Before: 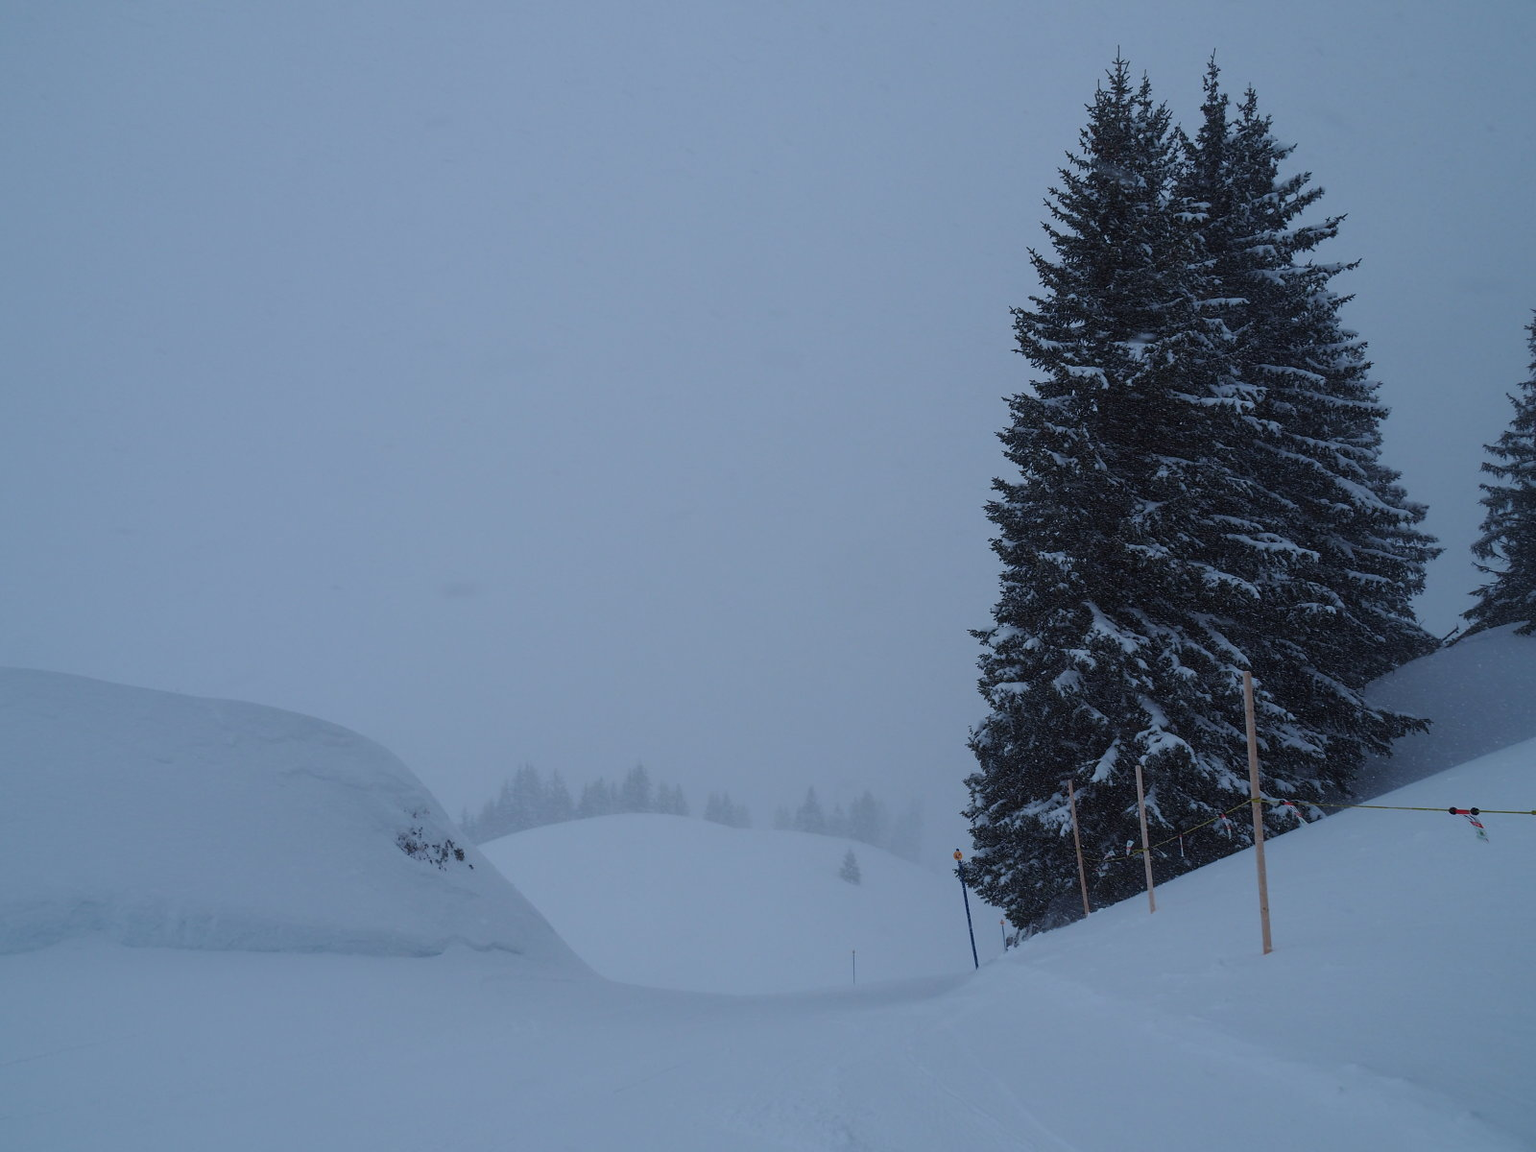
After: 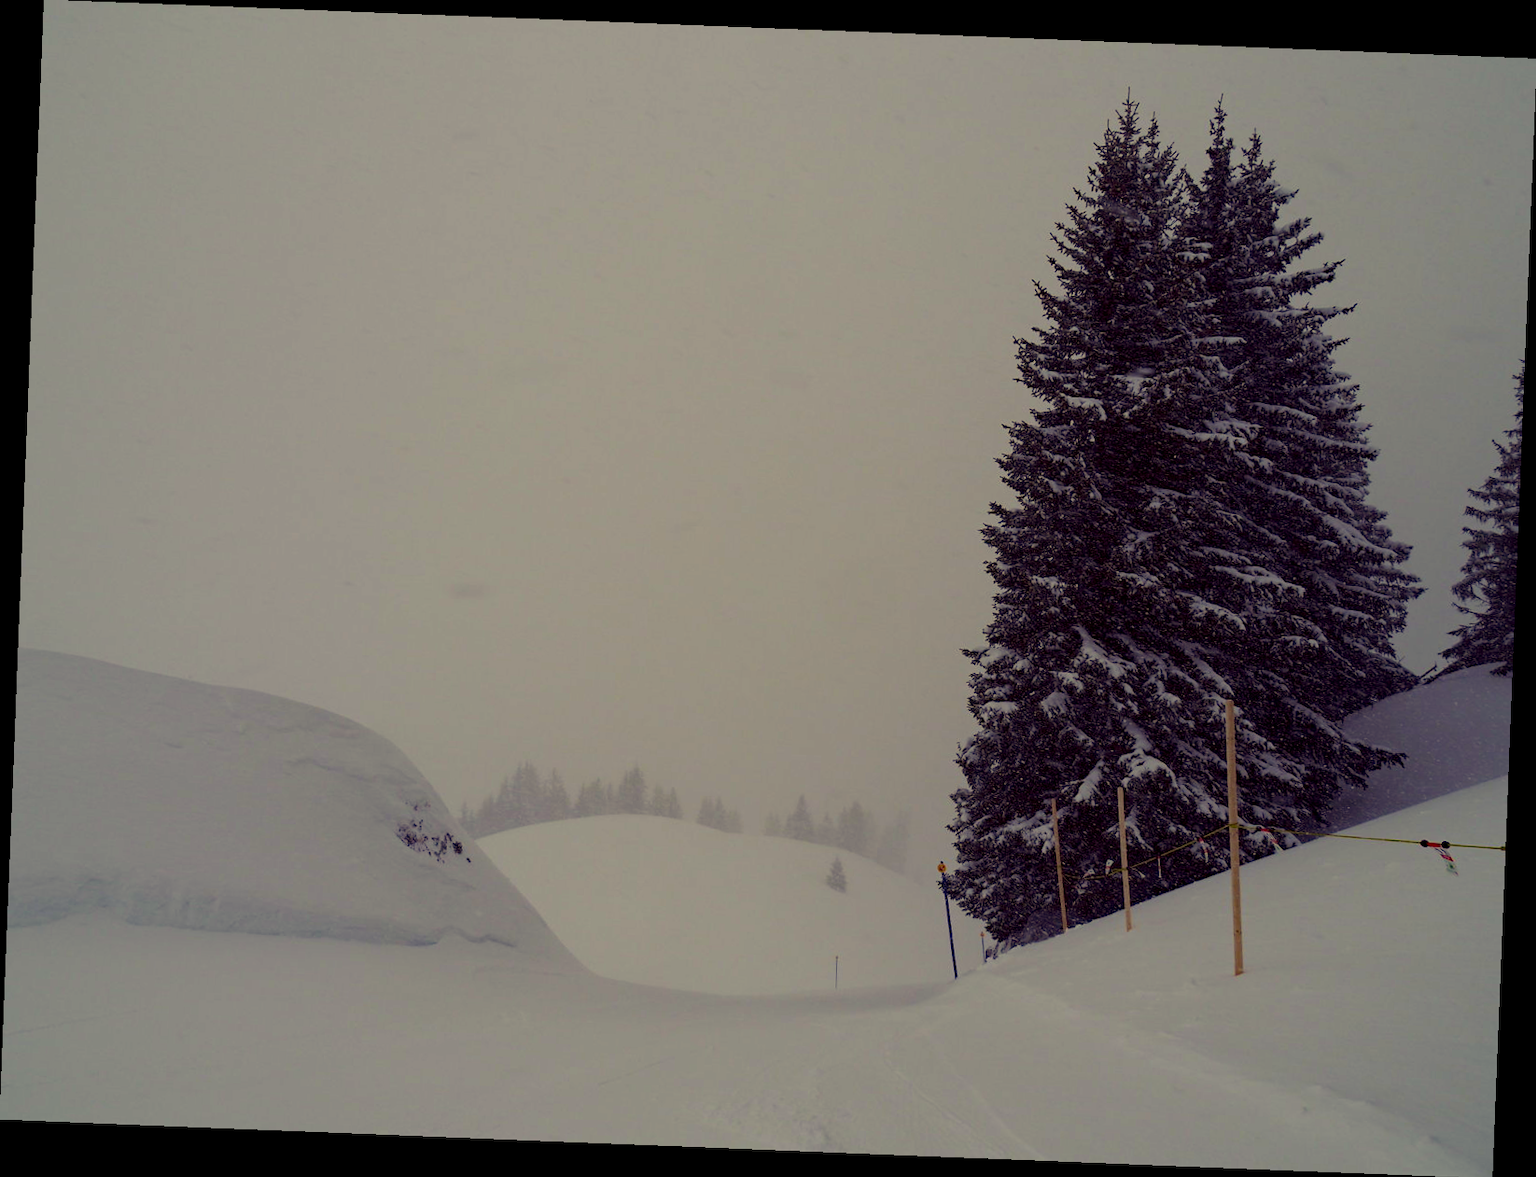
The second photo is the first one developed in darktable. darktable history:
rotate and perspective: rotation 2.27°, automatic cropping off
color correction: highlights a* -0.482, highlights b* 40, shadows a* 9.8, shadows b* -0.161
exposure: black level correction 0.009, exposure 0.014 EV, compensate highlight preservation false
velvia: on, module defaults
haze removal: compatibility mode true, adaptive false
